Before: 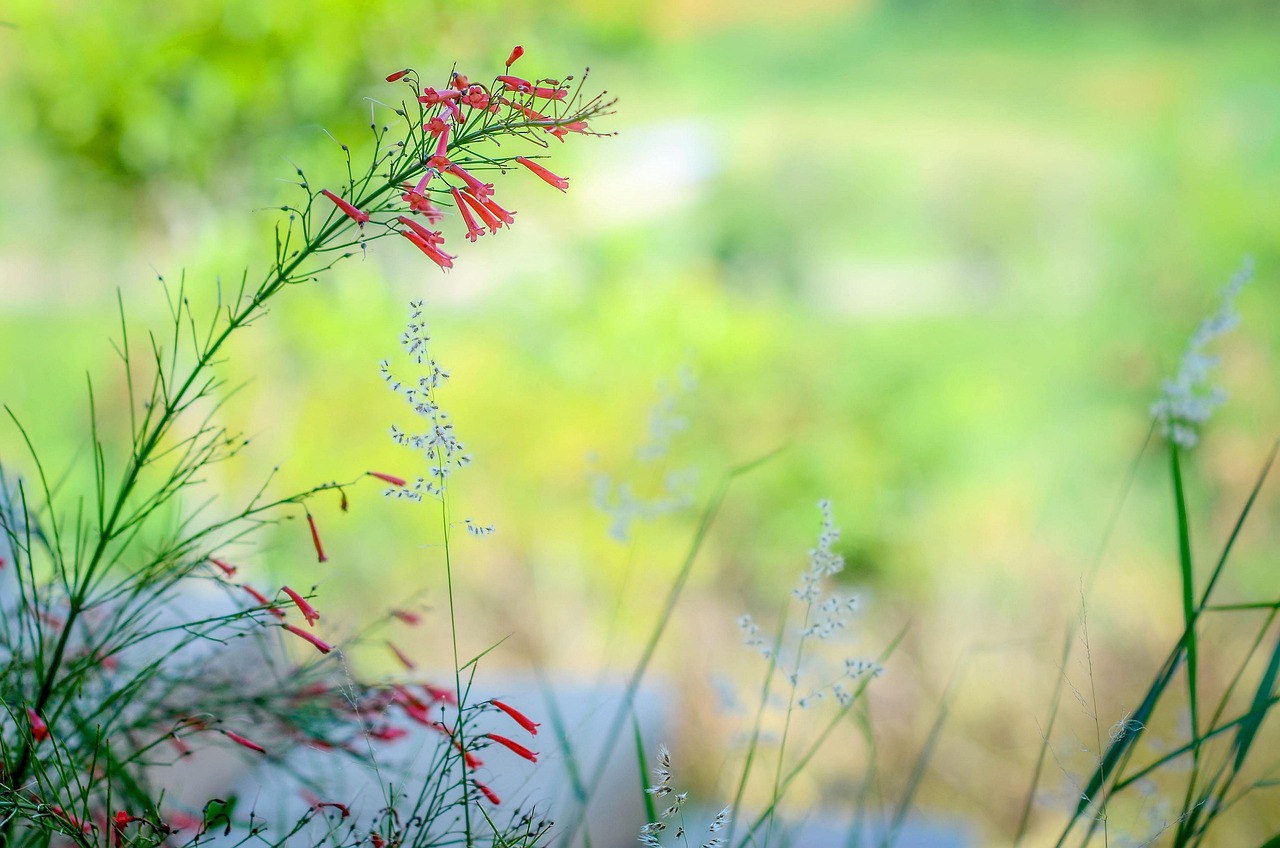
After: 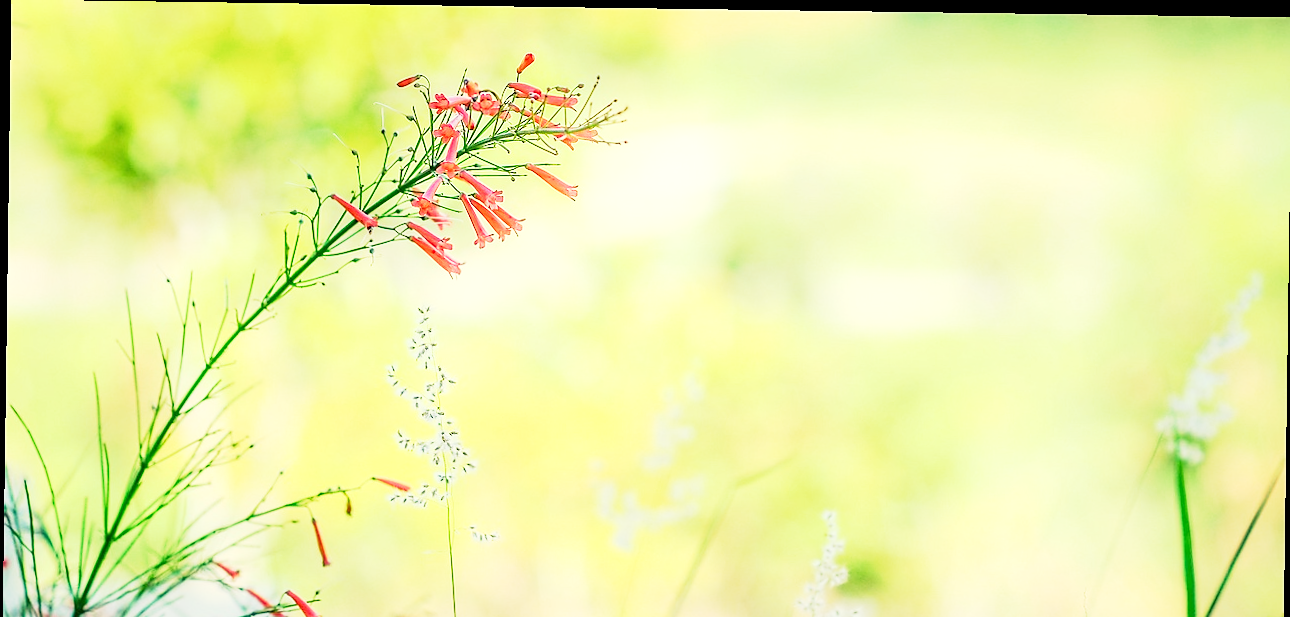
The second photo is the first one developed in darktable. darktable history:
base curve: curves: ch0 [(0, 0) (0.088, 0.125) (0.176, 0.251) (0.354, 0.501) (0.613, 0.749) (1, 0.877)], preserve colors none
exposure: exposure 0.648 EV, compensate highlight preservation false
white balance: red 1.08, blue 0.791
tone equalizer: -8 EV -0.001 EV, -7 EV 0.001 EV, -6 EV -0.002 EV, -5 EV -0.003 EV, -4 EV -0.062 EV, -3 EV -0.222 EV, -2 EV -0.267 EV, -1 EV 0.105 EV, +0 EV 0.303 EV
crop: bottom 28.576%
rotate and perspective: rotation 0.8°, automatic cropping off
sharpen: radius 1.458, amount 0.398, threshold 1.271
